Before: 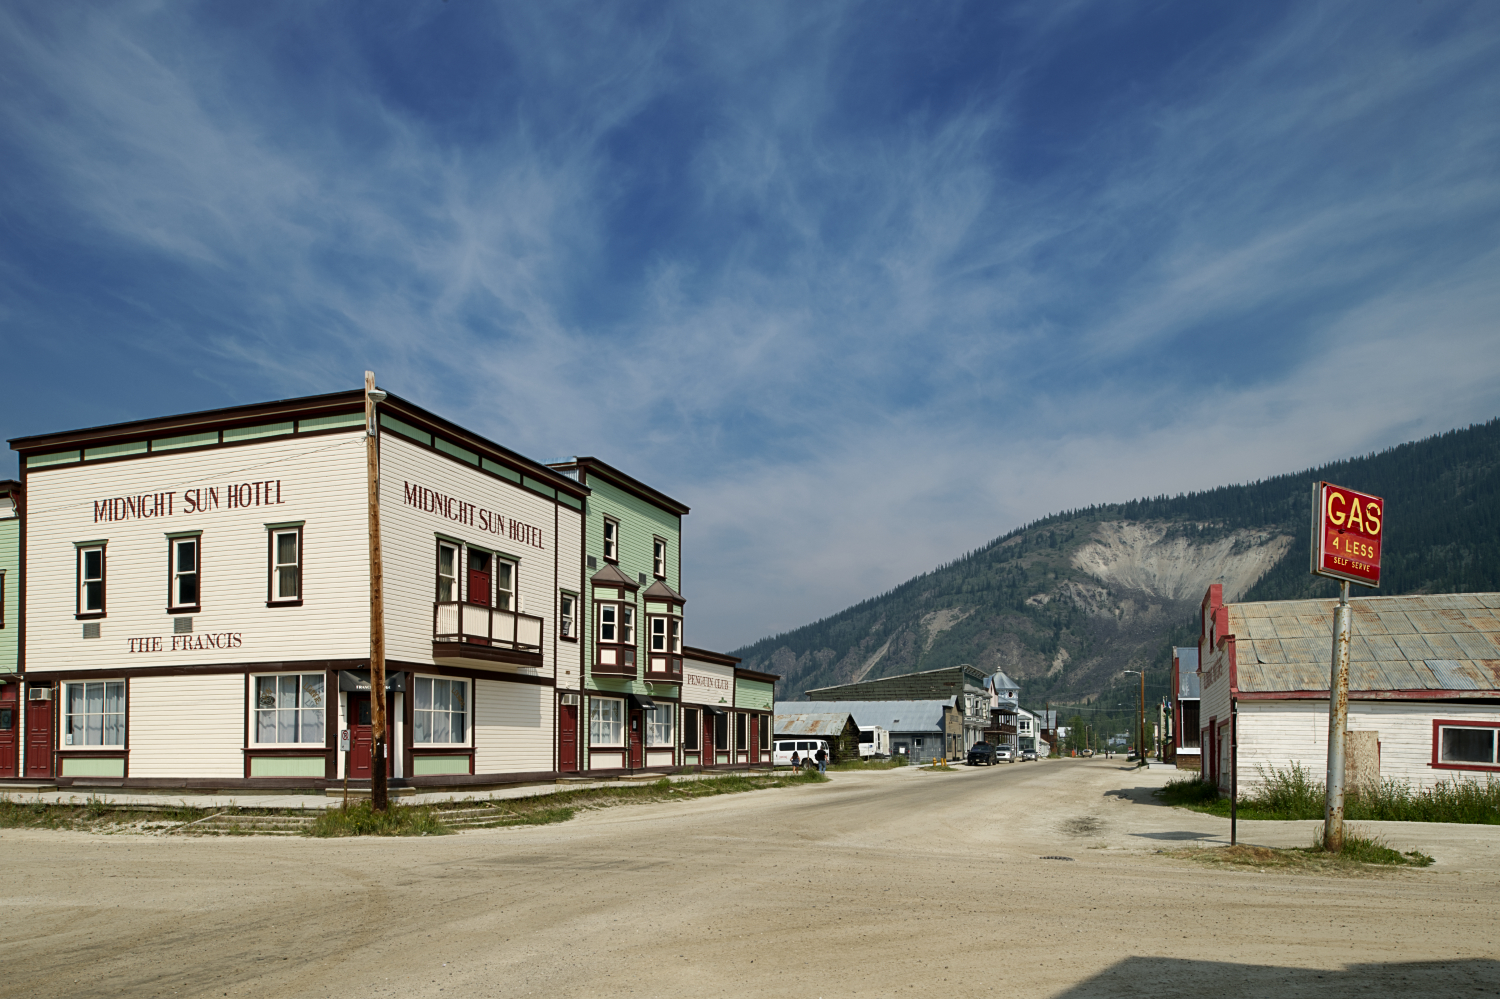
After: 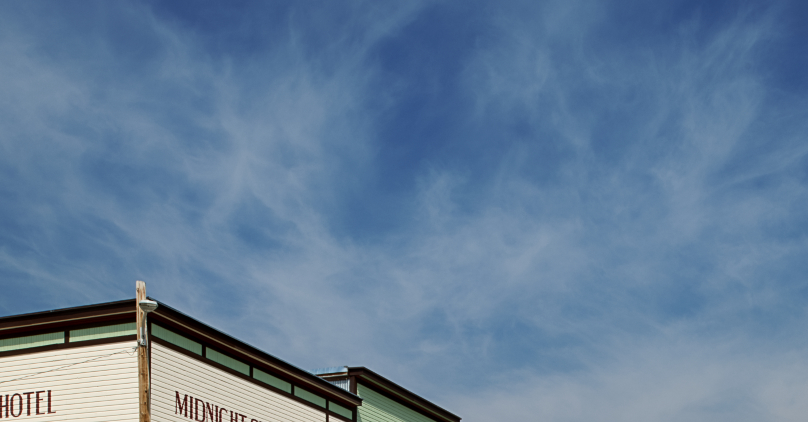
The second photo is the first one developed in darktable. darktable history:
white balance: emerald 1
crop: left 15.306%, top 9.065%, right 30.789%, bottom 48.638%
